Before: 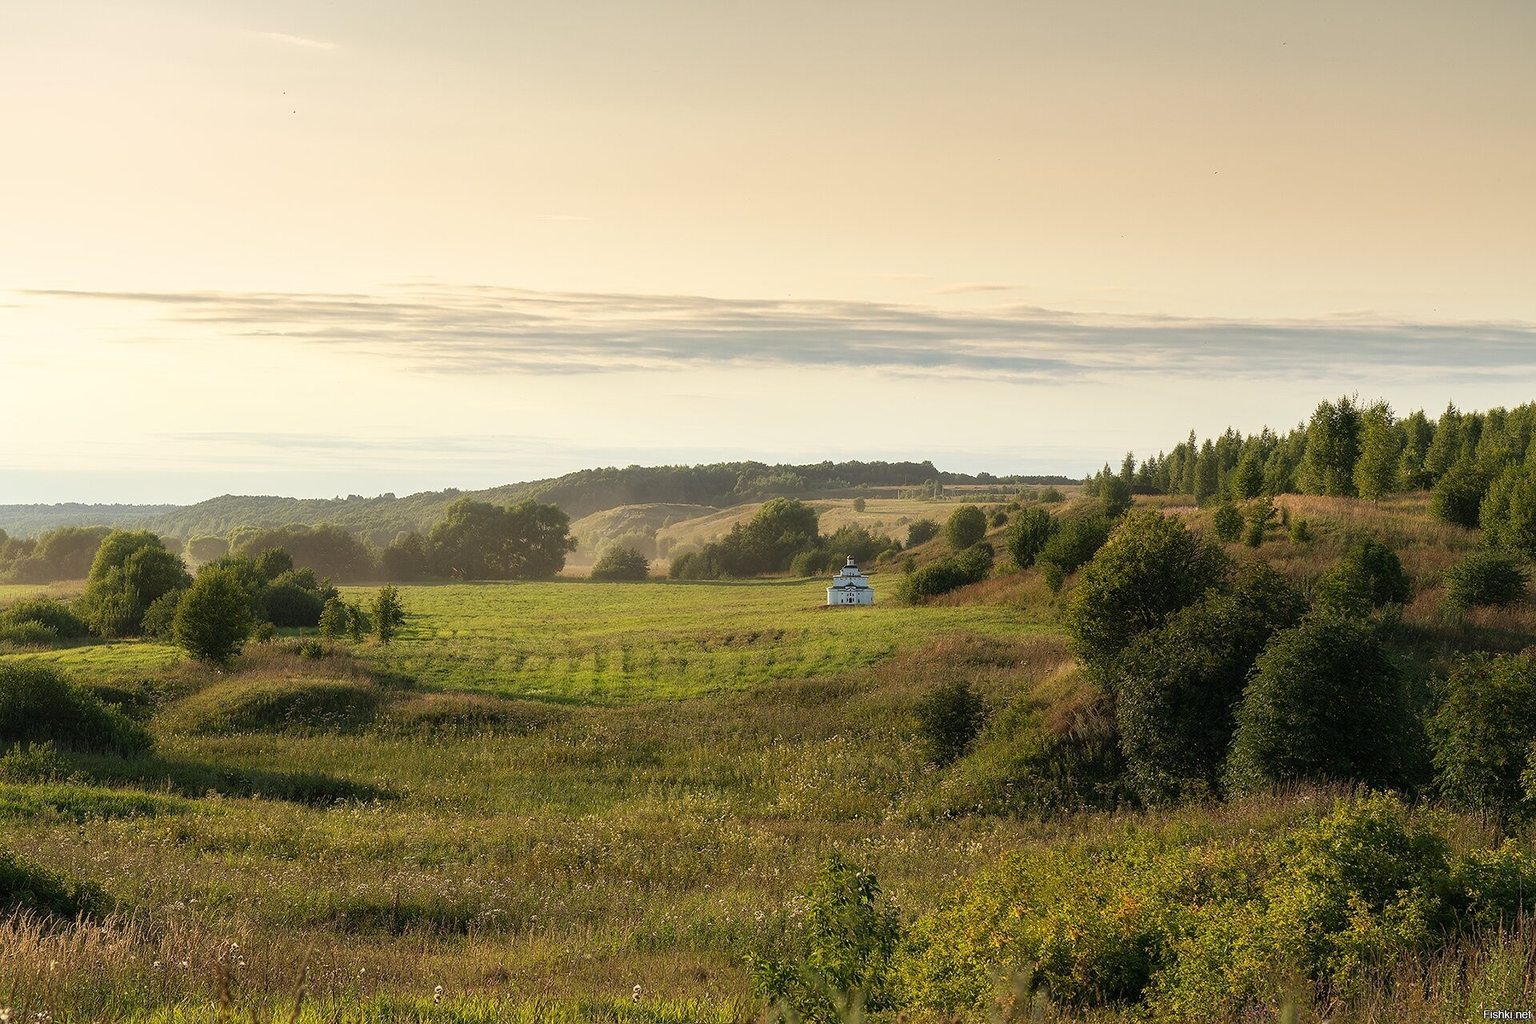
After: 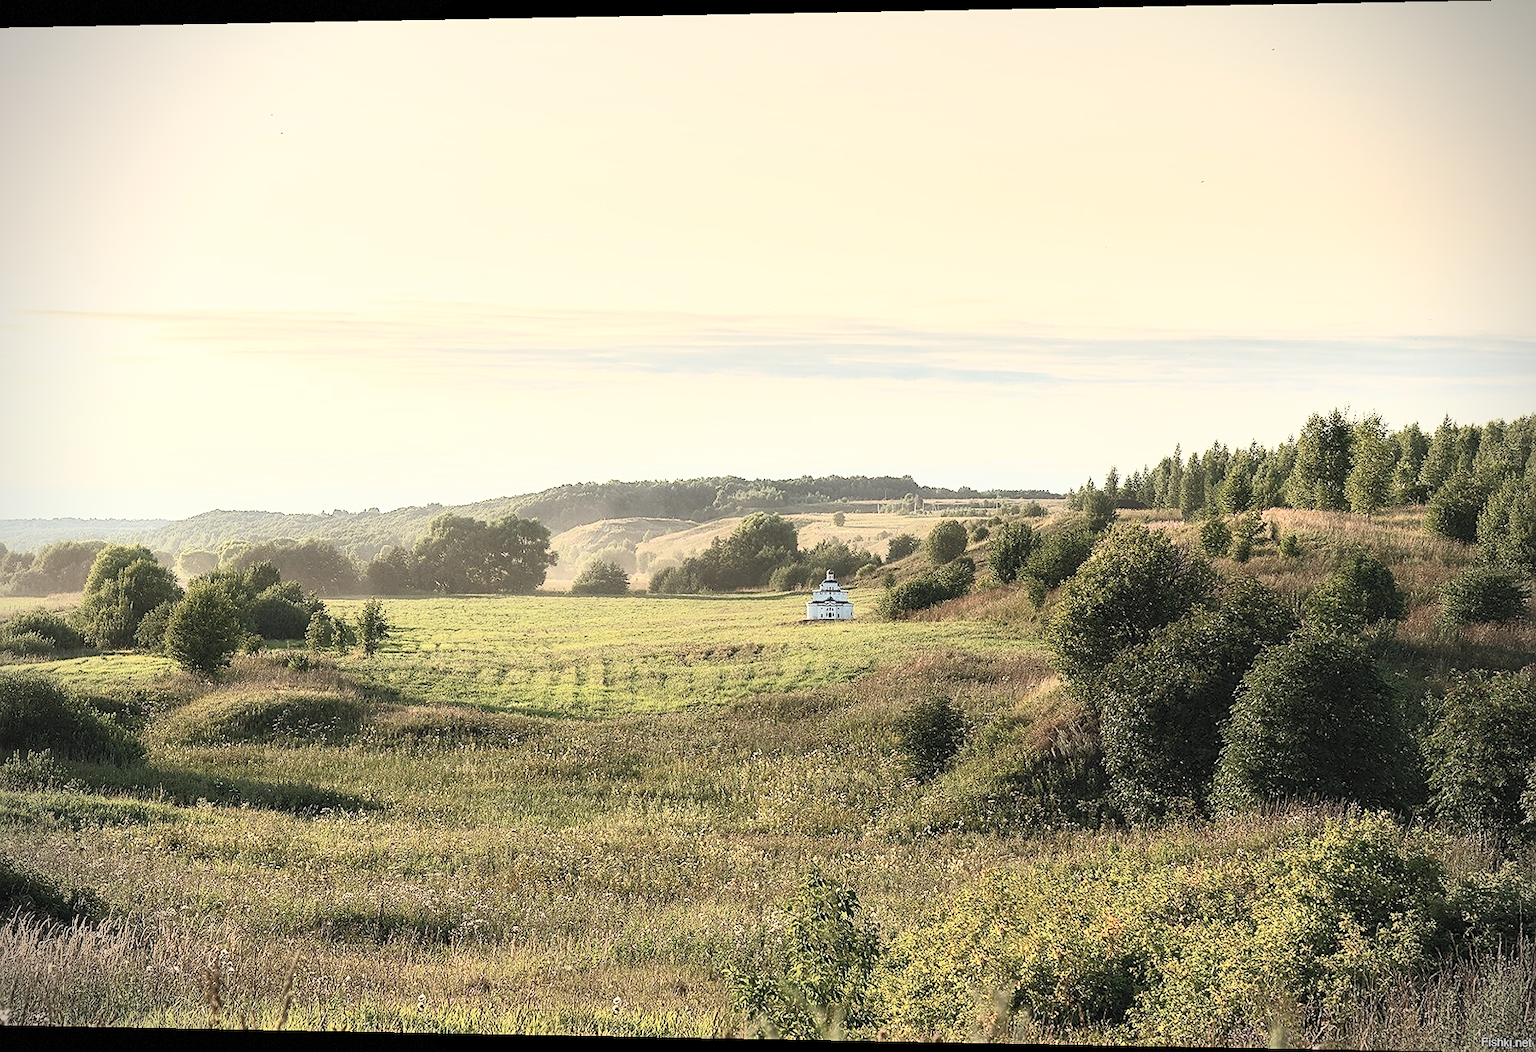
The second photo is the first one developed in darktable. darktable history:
rotate and perspective: lens shift (horizontal) -0.055, automatic cropping off
contrast brightness saturation: contrast 0.43, brightness 0.56, saturation -0.19
vignetting: dithering 8-bit output, unbound false
sharpen: on, module defaults
tone equalizer: on, module defaults
